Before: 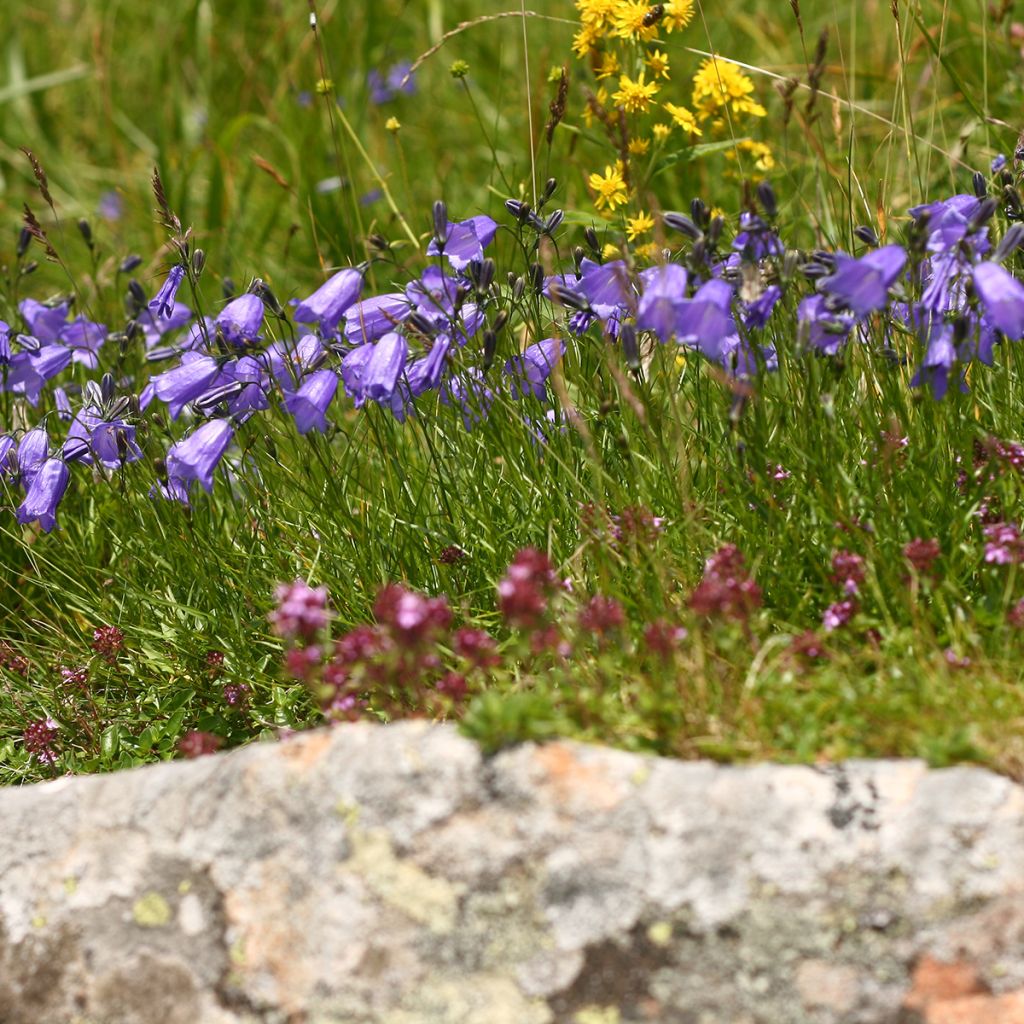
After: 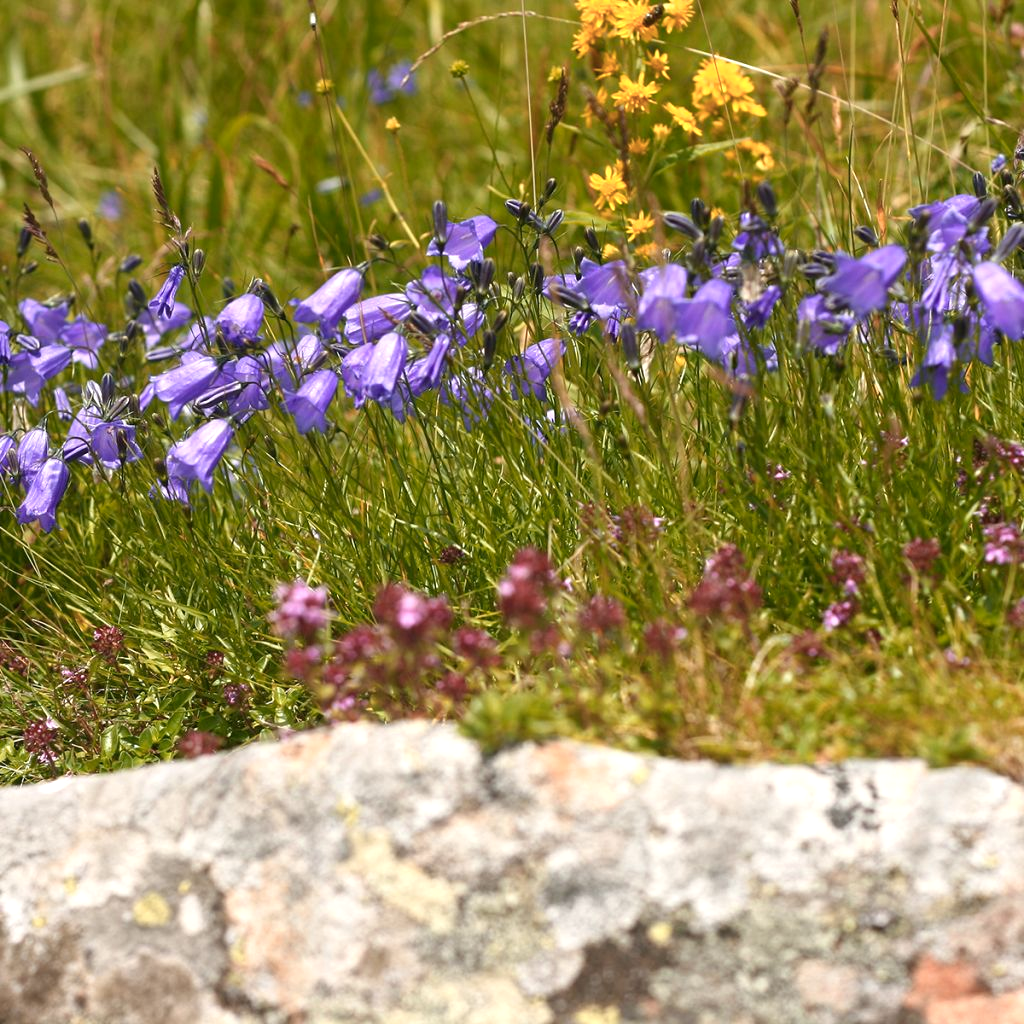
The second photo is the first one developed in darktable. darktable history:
exposure: exposure 0.299 EV, compensate exposure bias true, compensate highlight preservation false
color zones: curves: ch1 [(0, 0.455) (0.063, 0.455) (0.286, 0.495) (0.429, 0.5) (0.571, 0.5) (0.714, 0.5) (0.857, 0.5) (1, 0.455)]; ch2 [(0, 0.532) (0.063, 0.521) (0.233, 0.447) (0.429, 0.489) (0.571, 0.5) (0.714, 0.5) (0.857, 0.5) (1, 0.532)]
